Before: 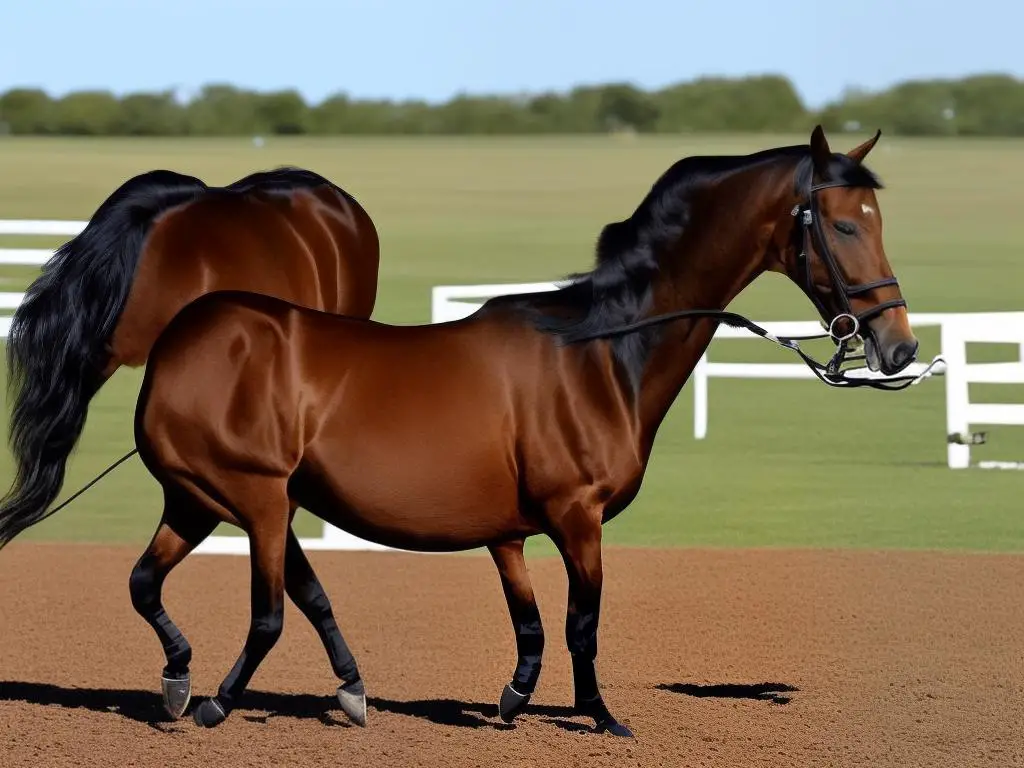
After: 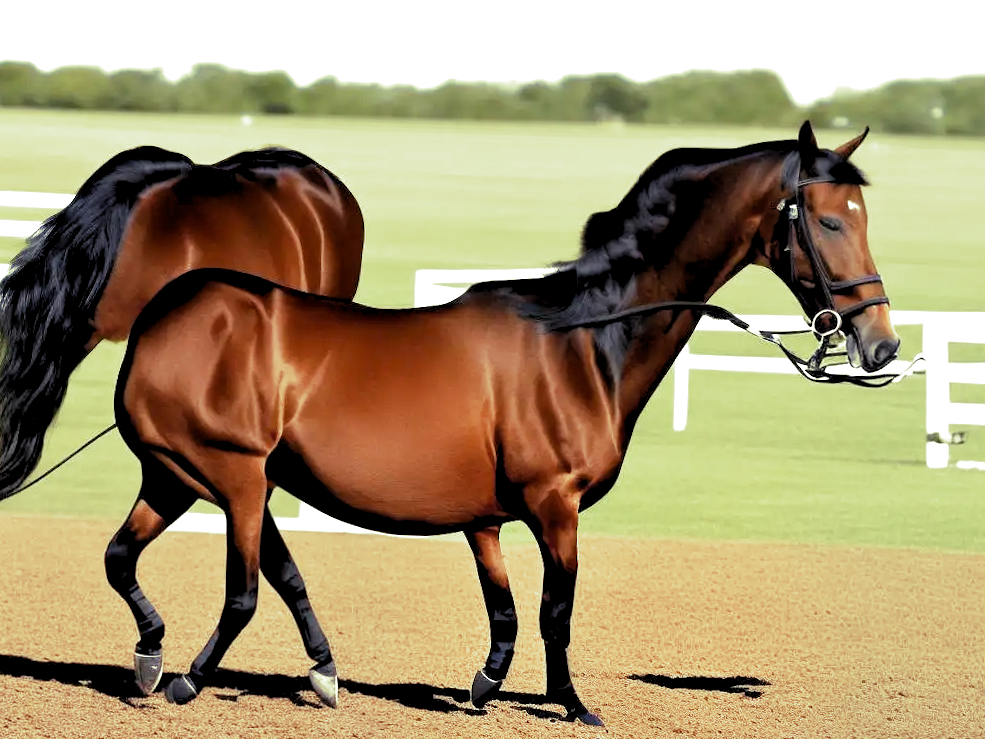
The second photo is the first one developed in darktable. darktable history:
split-toning: shadows › hue 290.82°, shadows › saturation 0.34, highlights › saturation 0.38, balance 0, compress 50%
crop and rotate: angle -1.69°
exposure: black level correction 0, exposure 0.953 EV, compensate exposure bias true, compensate highlight preservation false
rgb levels: levels [[0.01, 0.419, 0.839], [0, 0.5, 1], [0, 0.5, 1]]
